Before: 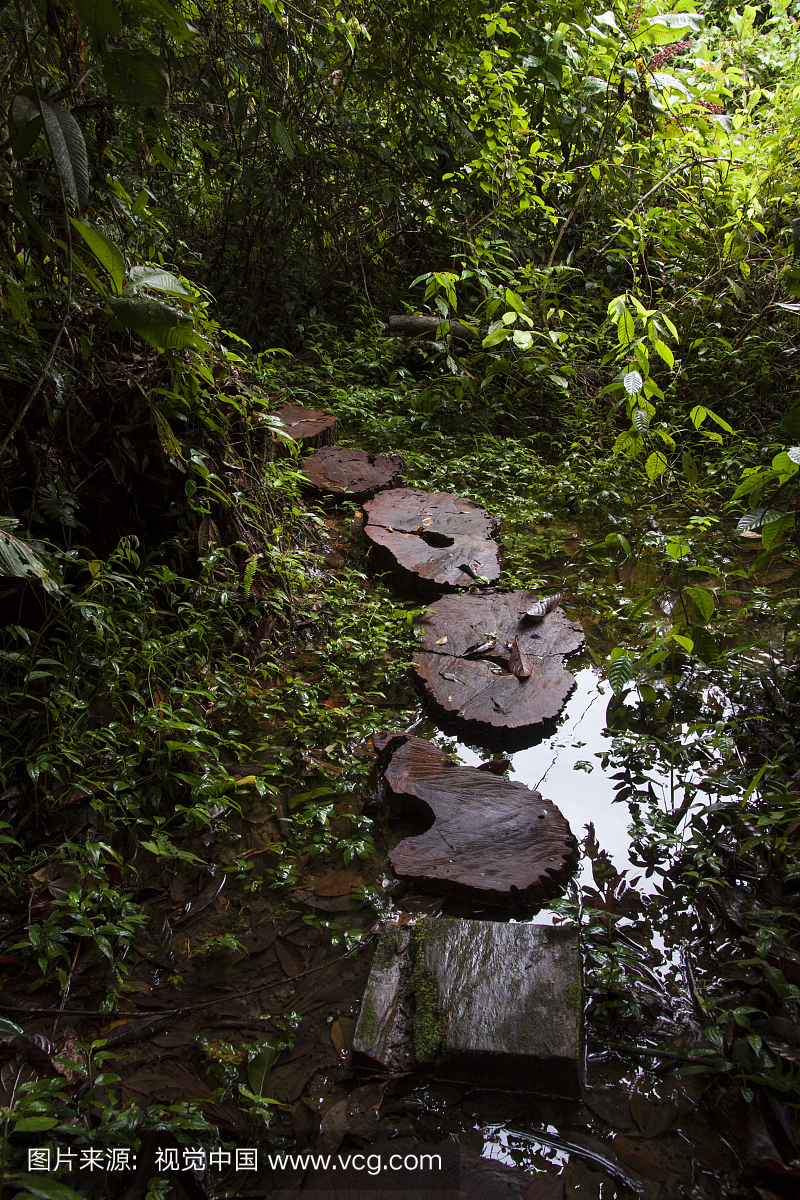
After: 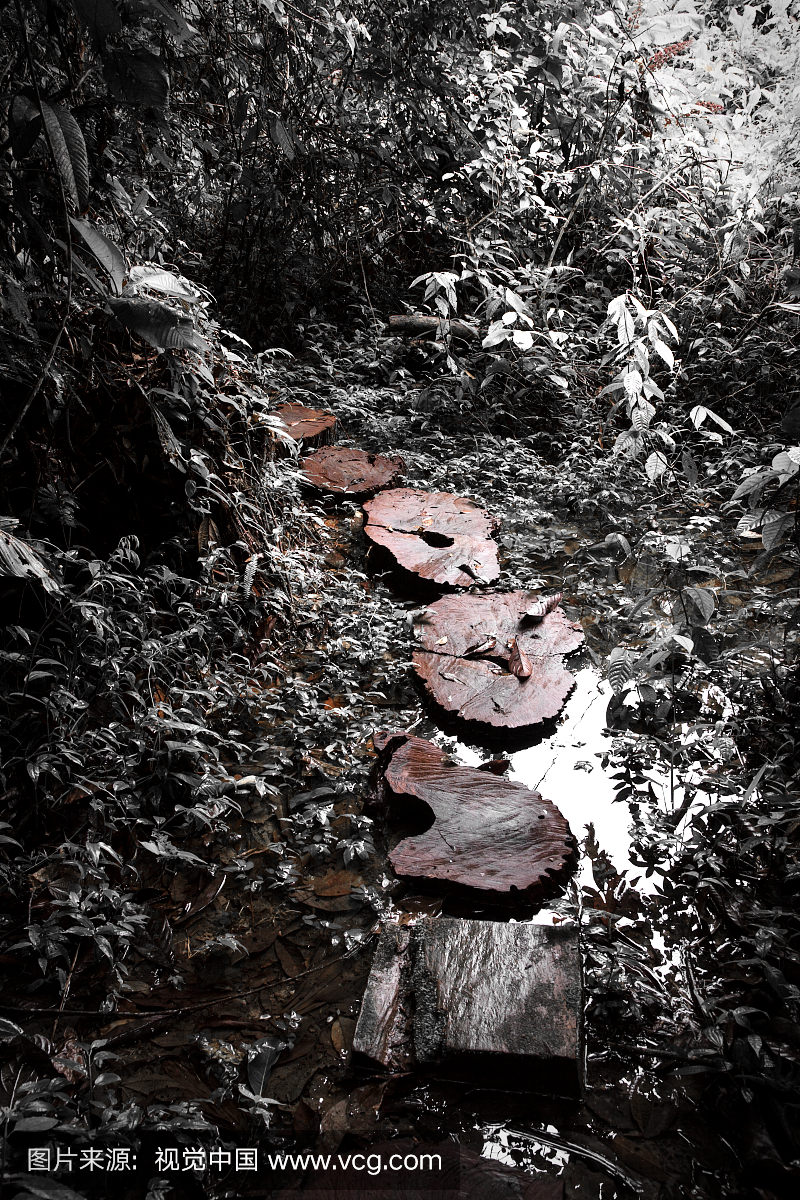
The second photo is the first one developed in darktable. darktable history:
vibrance: vibrance 67%
contrast brightness saturation: contrast 0.1, saturation -0.36
tone curve: curves: ch0 [(0, 0) (0.004, 0.001) (0.133, 0.112) (0.325, 0.362) (0.832, 0.893) (1, 1)], color space Lab, linked channels, preserve colors none
vignetting: automatic ratio true
color zones: curves: ch0 [(0, 0.497) (0.096, 0.361) (0.221, 0.538) (0.429, 0.5) (0.571, 0.5) (0.714, 0.5) (0.857, 0.5) (1, 0.497)]; ch1 [(0, 0.5) (0.143, 0.5) (0.257, -0.002) (0.429, 0.04) (0.571, -0.001) (0.714, -0.015) (0.857, 0.024) (1, 0.5)]
exposure: exposure 0.74 EV, compensate highlight preservation false
